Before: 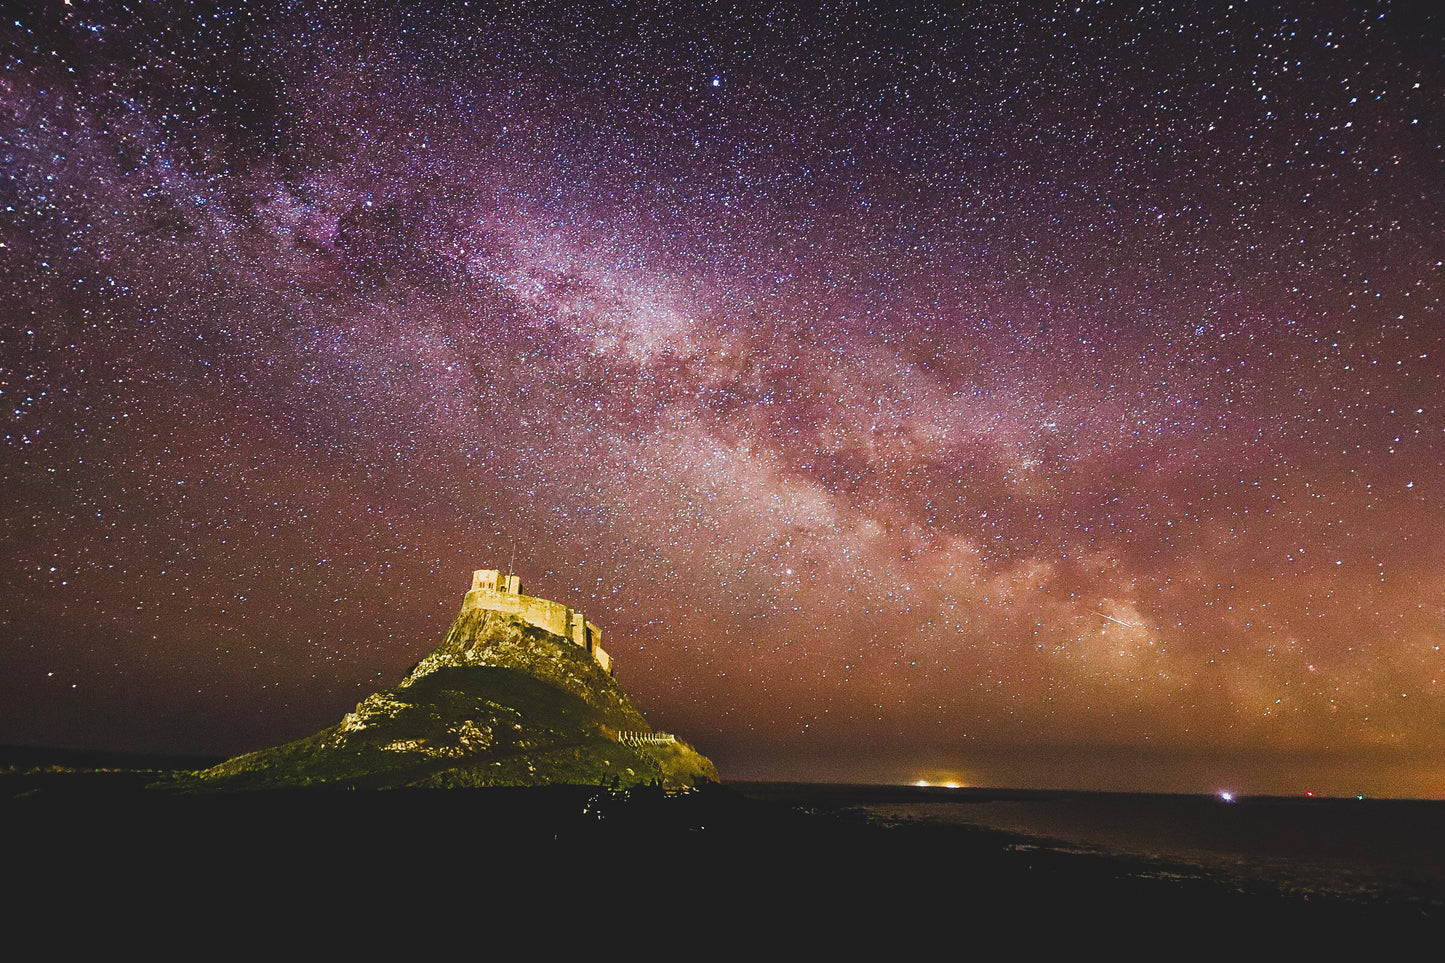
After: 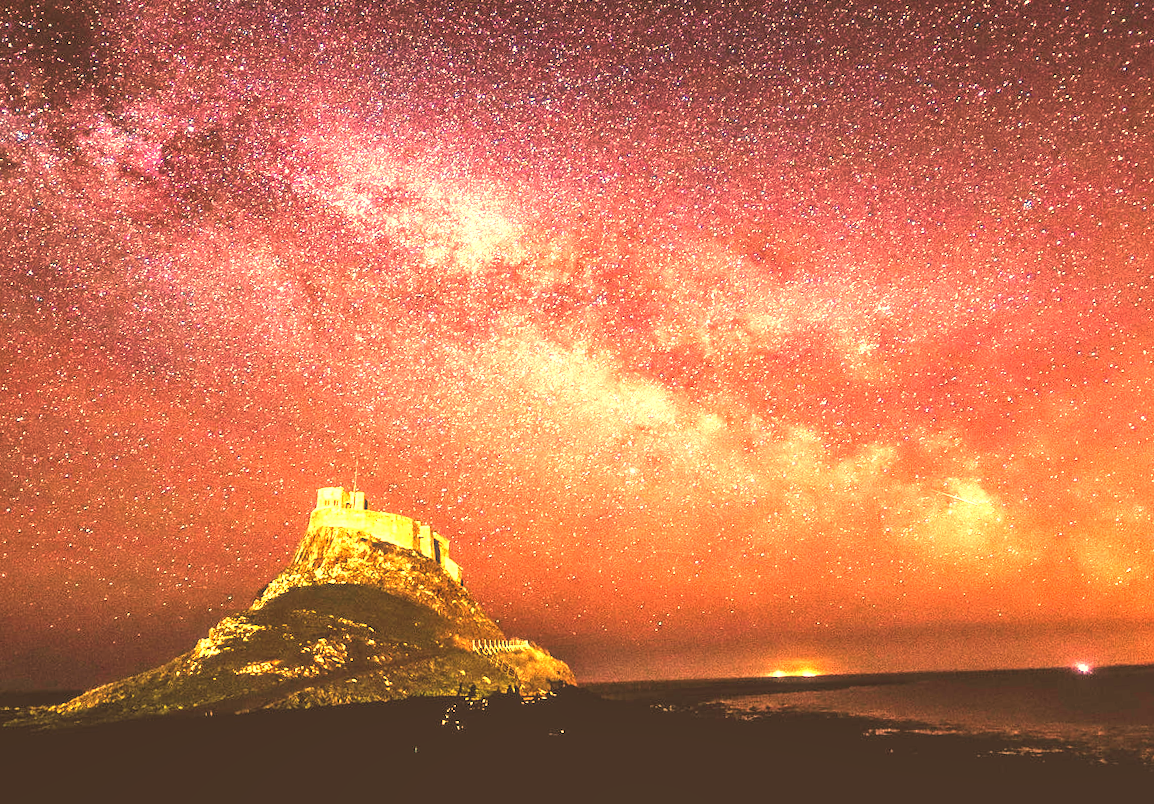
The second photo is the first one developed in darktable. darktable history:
crop: left 9.807%, top 6.259%, right 7.334%, bottom 2.177%
exposure: black level correction 0, exposure 1.35 EV, compensate exposure bias true, compensate highlight preservation false
white balance: red 1.467, blue 0.684
rotate and perspective: rotation -3.52°, crop left 0.036, crop right 0.964, crop top 0.081, crop bottom 0.919
local contrast: detail 130%
